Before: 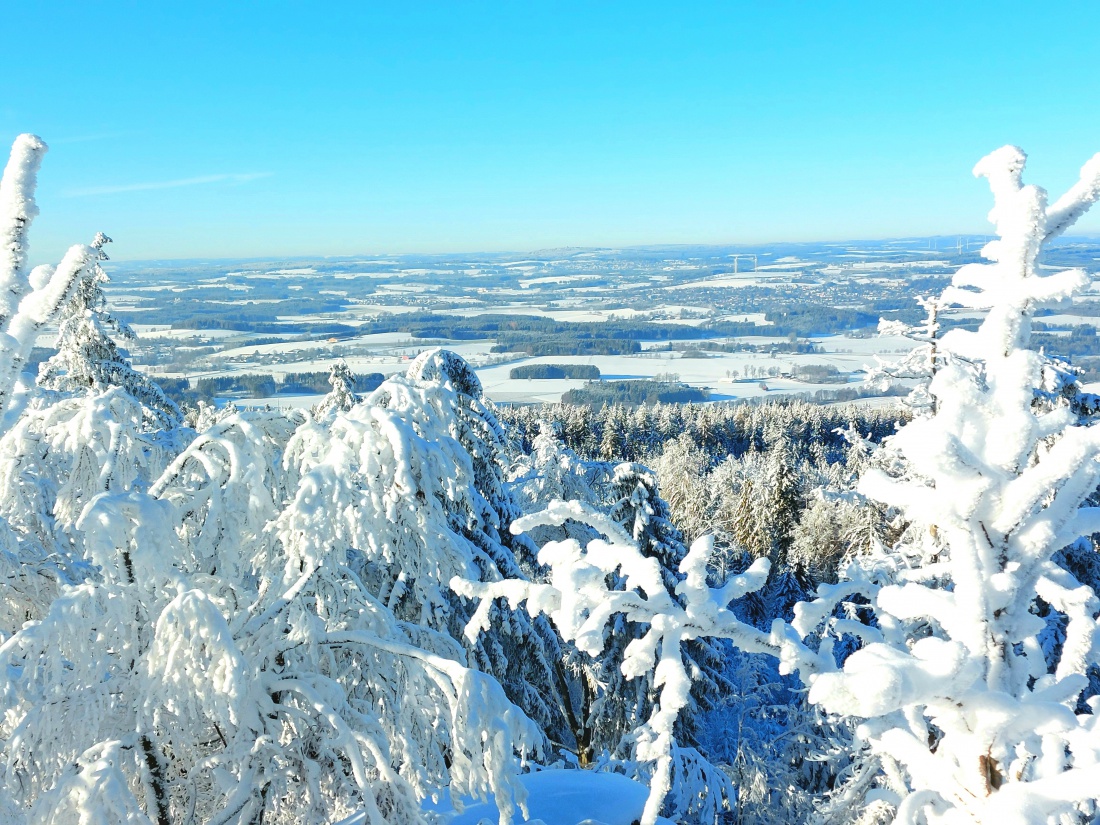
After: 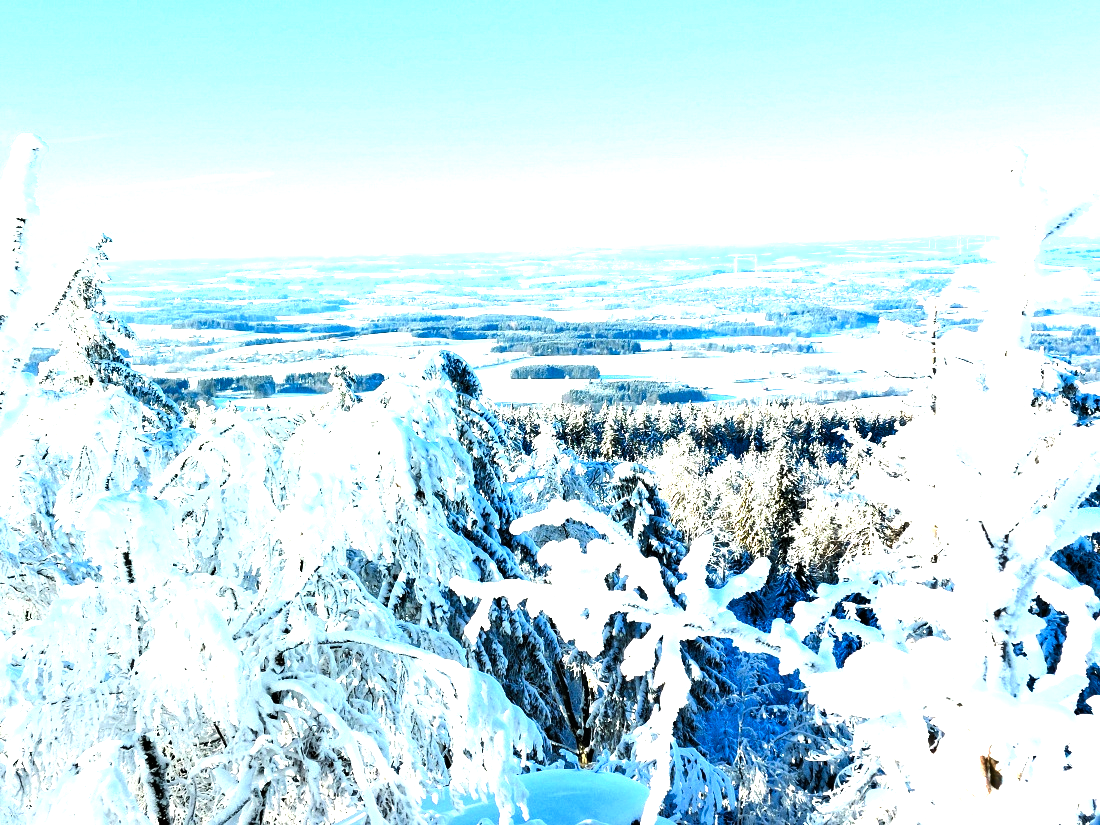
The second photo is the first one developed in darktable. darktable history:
filmic rgb: black relative exposure -8.3 EV, white relative exposure 2.2 EV, target white luminance 99.902%, hardness 7.13, latitude 75.55%, contrast 1.315, highlights saturation mix -2.99%, shadows ↔ highlights balance 30.72%
exposure: exposure -0.068 EV, compensate highlight preservation false
shadows and highlights: shadows 29.66, highlights -30.39, low approximation 0.01, soften with gaussian
levels: levels [0, 0.352, 0.703]
